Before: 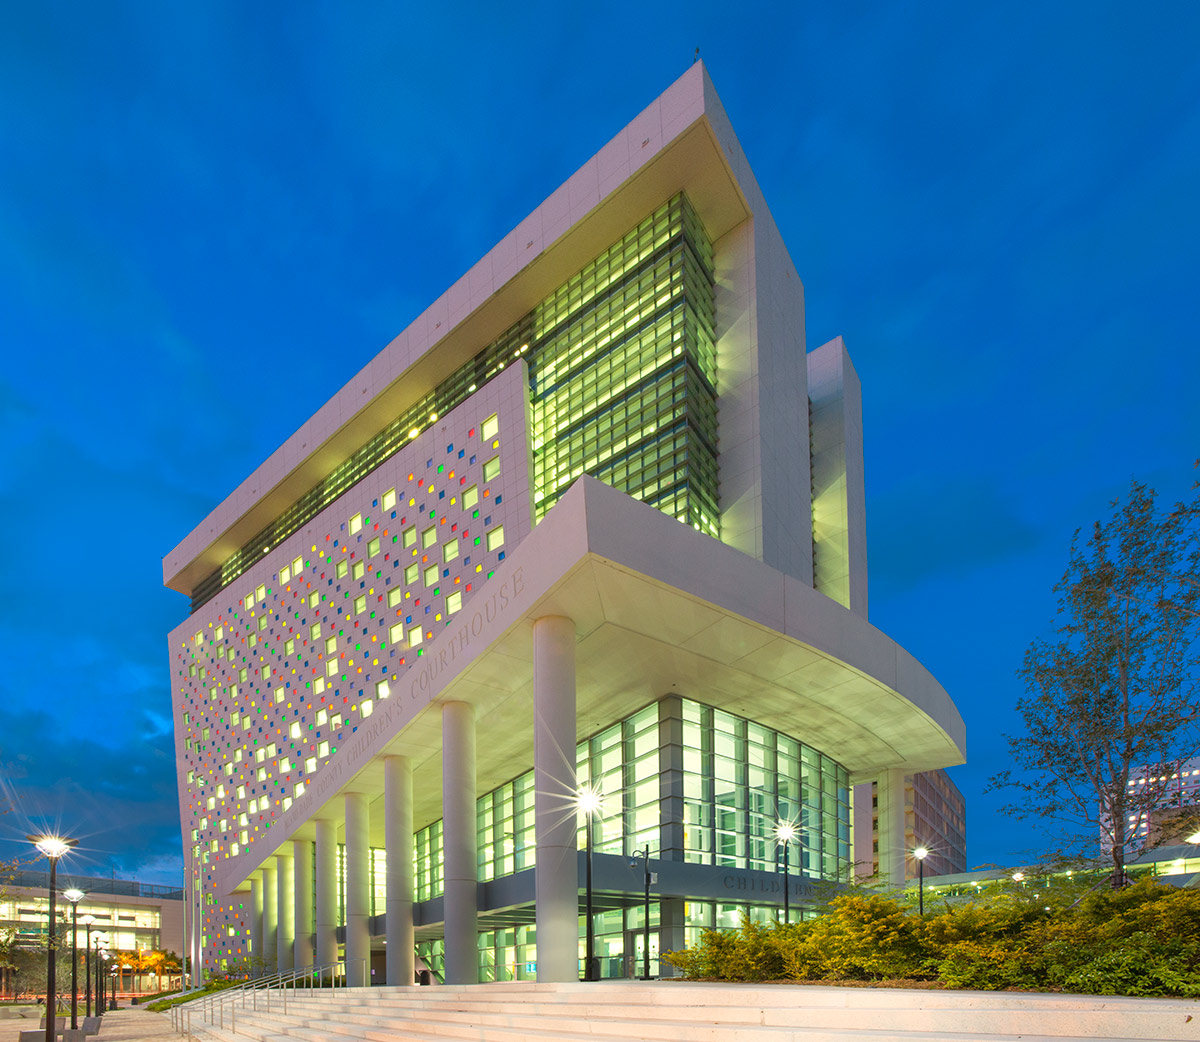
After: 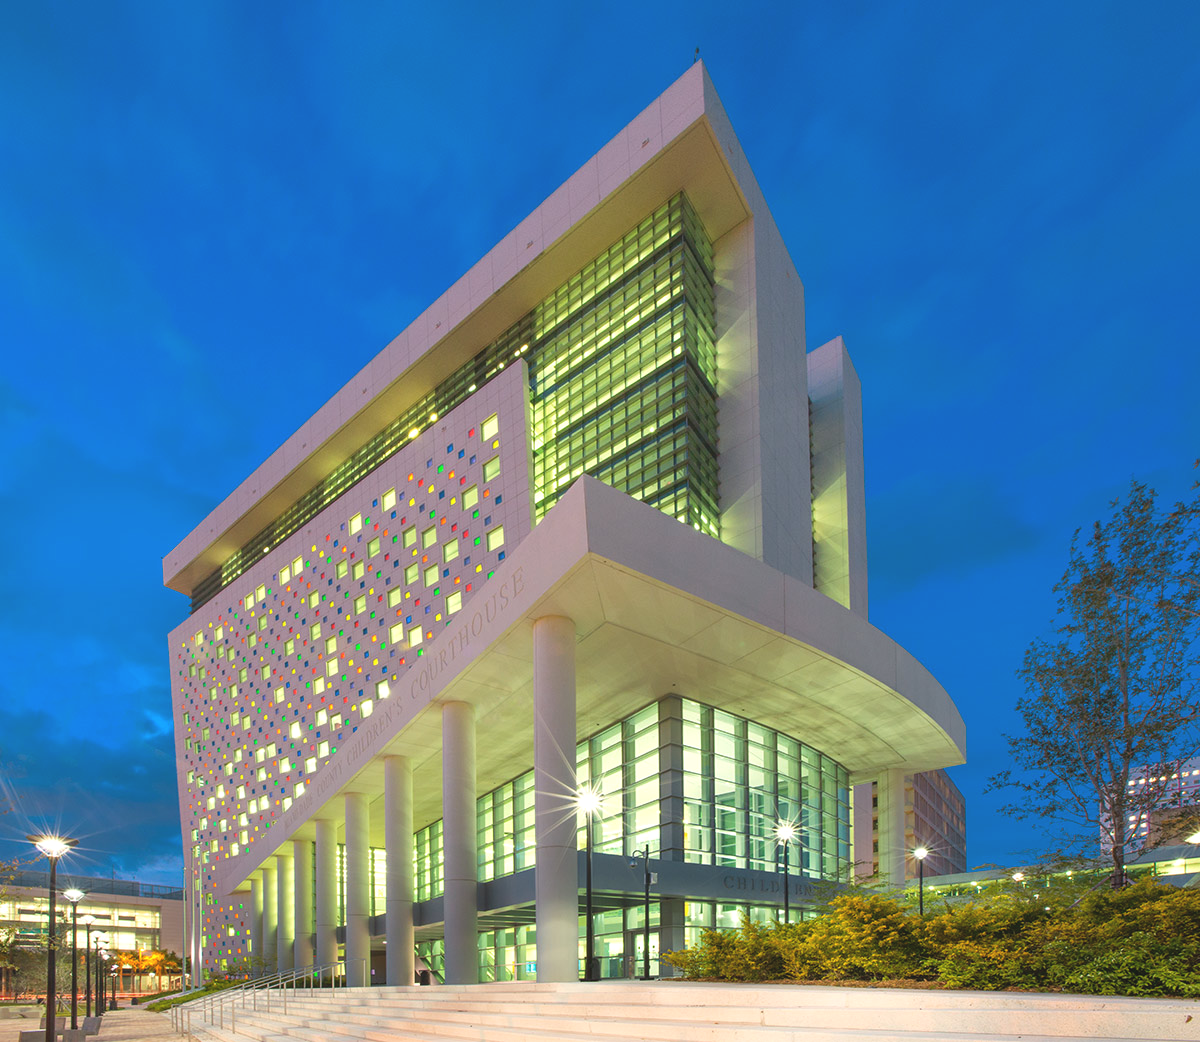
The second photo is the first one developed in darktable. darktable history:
color balance: mode lift, gamma, gain (sRGB)
exposure: black level correction -0.008, exposure 0.067 EV, compensate highlight preservation false
